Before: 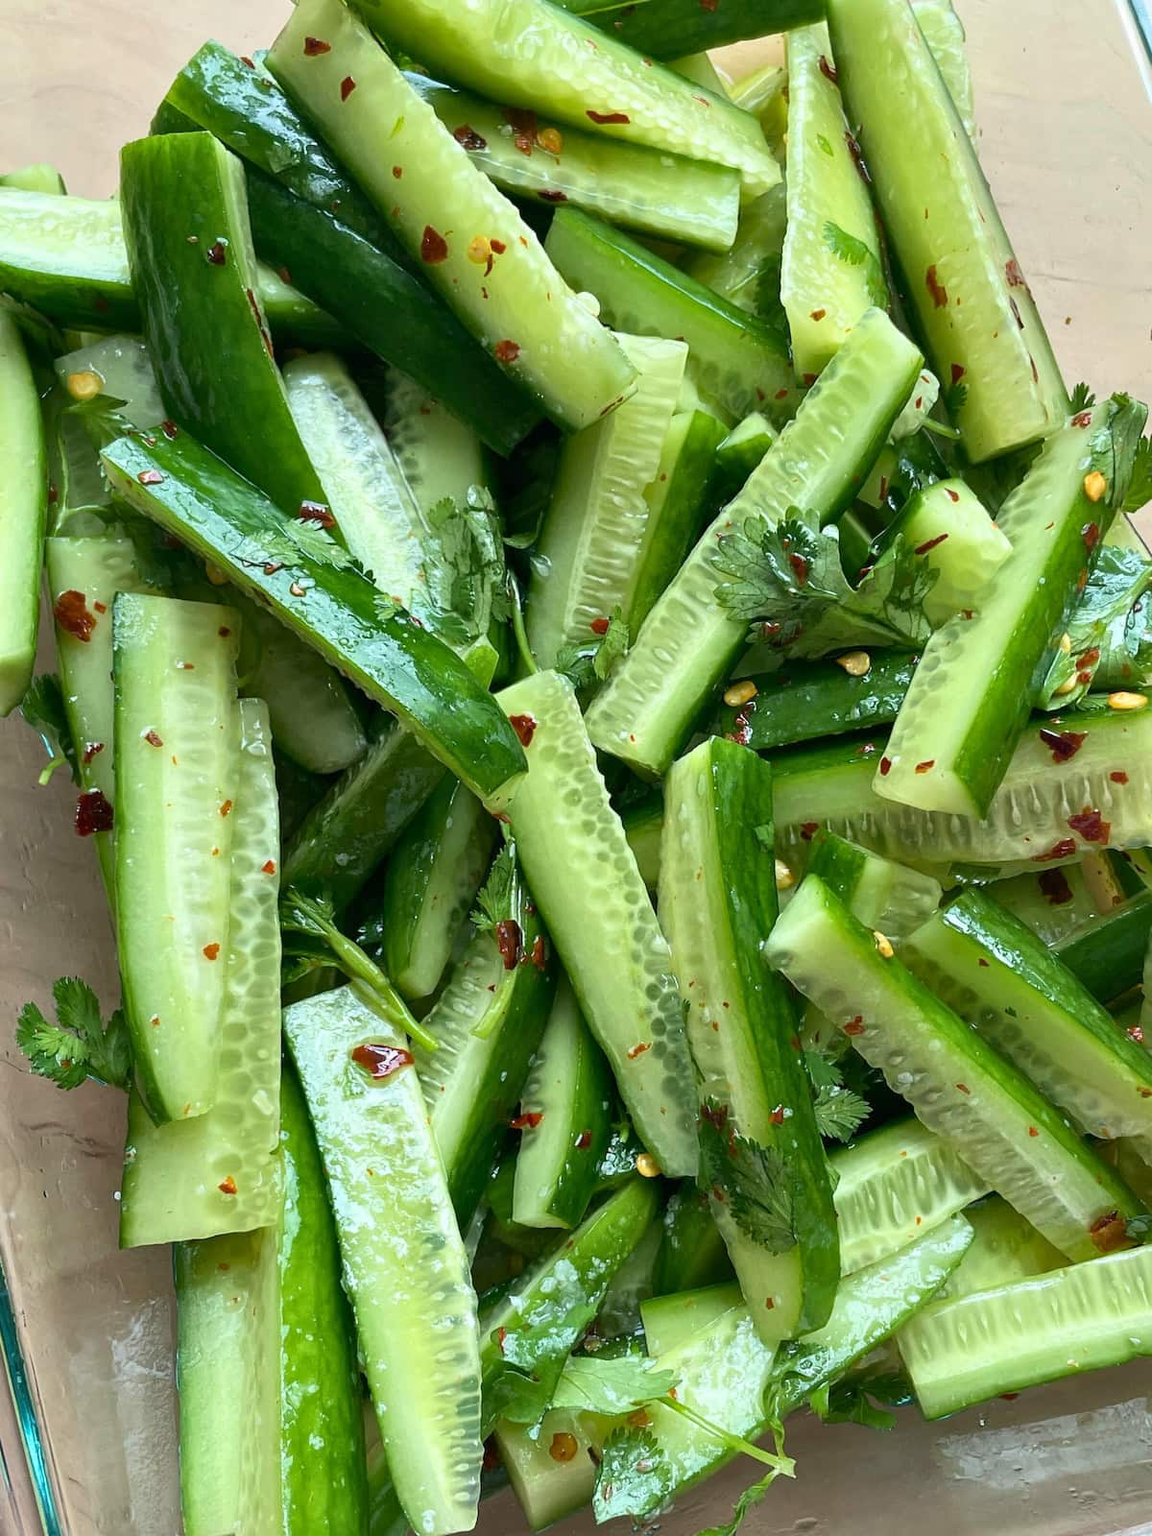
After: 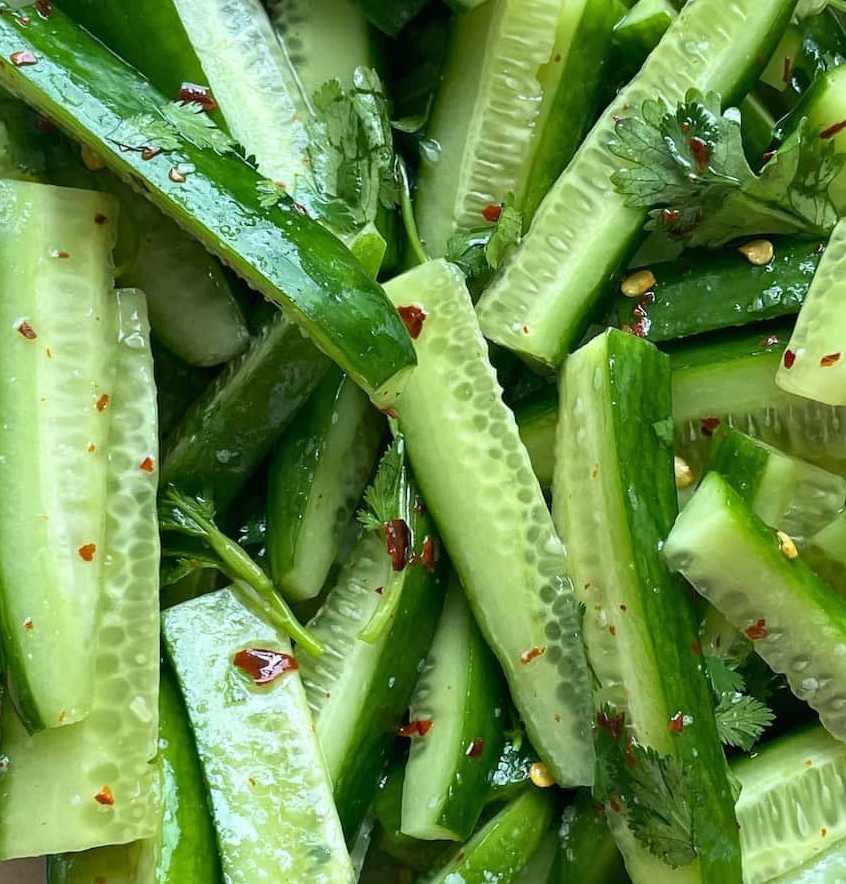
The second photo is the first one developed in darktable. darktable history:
crop: left 11.129%, top 27.439%, right 18.323%, bottom 17.305%
